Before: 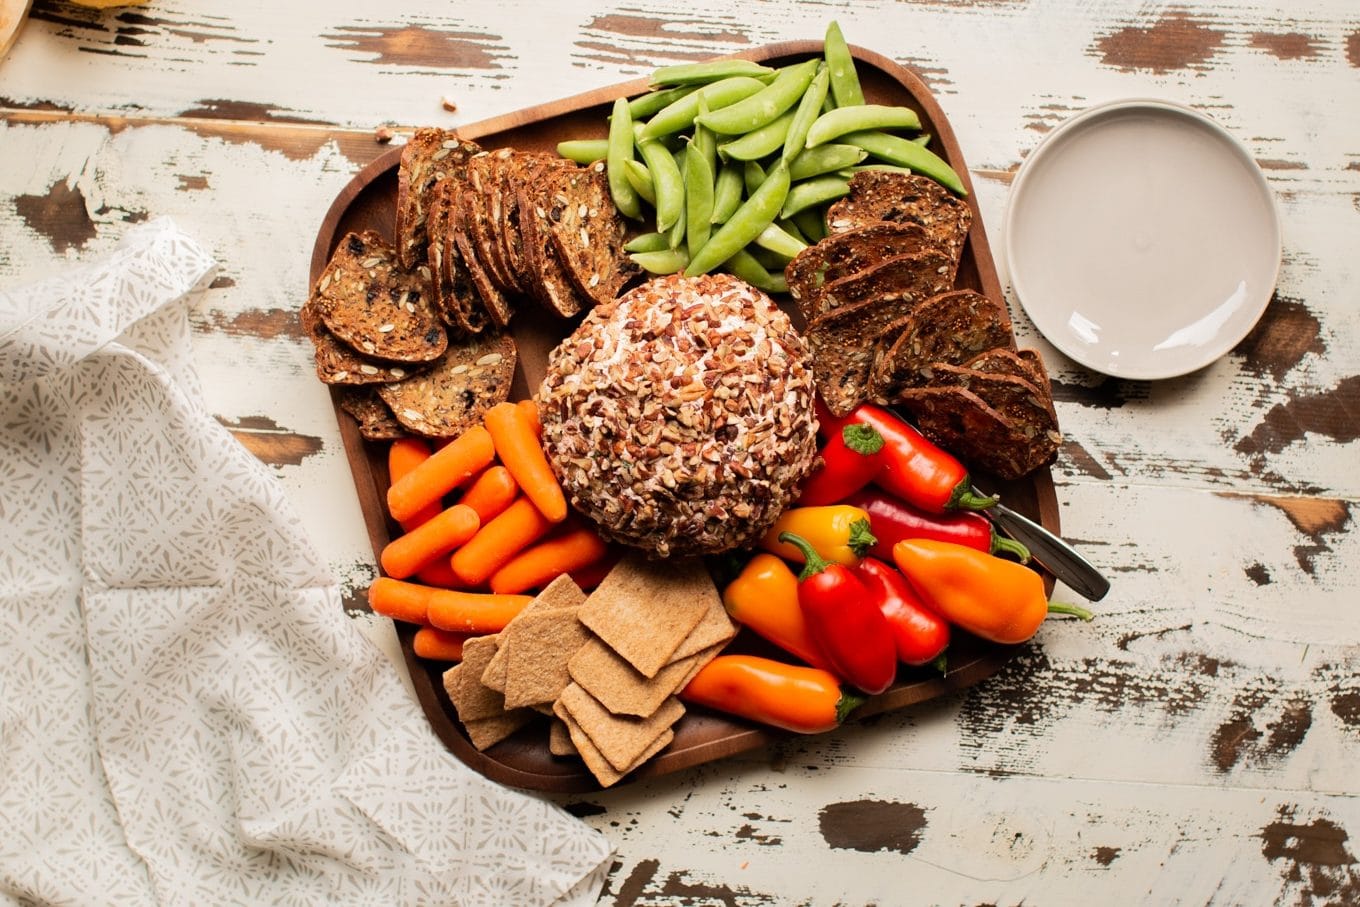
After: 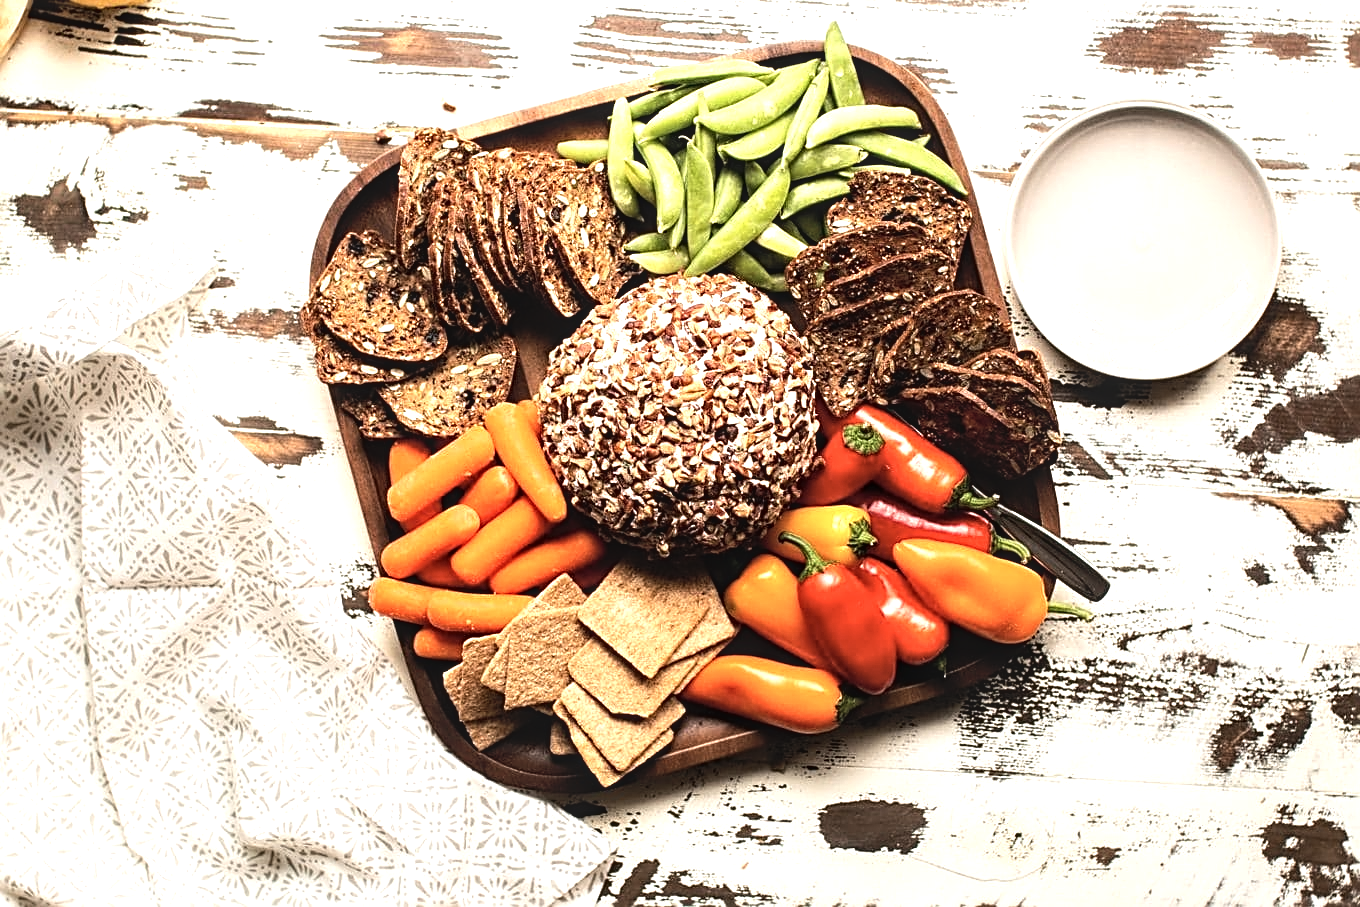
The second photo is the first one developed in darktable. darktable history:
sharpen: radius 2.544, amount 0.634
contrast brightness saturation: saturation -0.18
local contrast: on, module defaults
tone equalizer: -8 EV -1.1 EV, -7 EV -1.03 EV, -6 EV -0.836 EV, -5 EV -0.61 EV, -3 EV 0.594 EV, -2 EV 0.881 EV, -1 EV 0.999 EV, +0 EV 1.07 EV, edges refinement/feathering 500, mask exposure compensation -1.57 EV, preserve details guided filter
